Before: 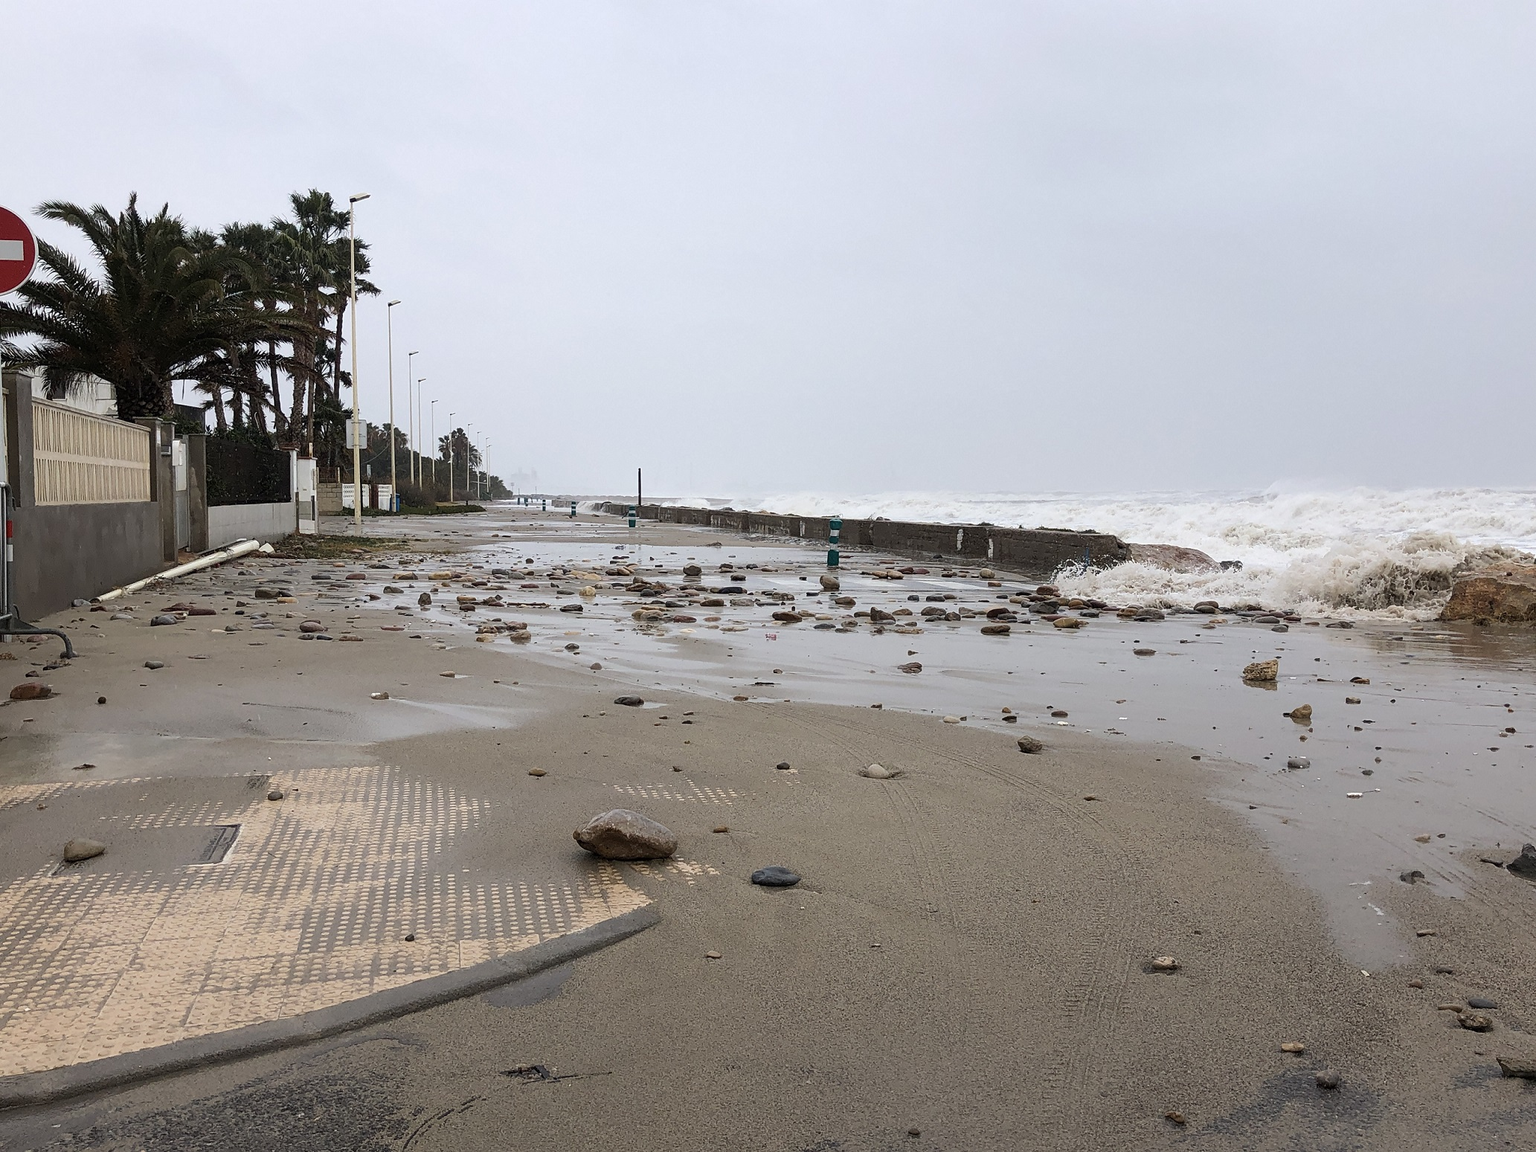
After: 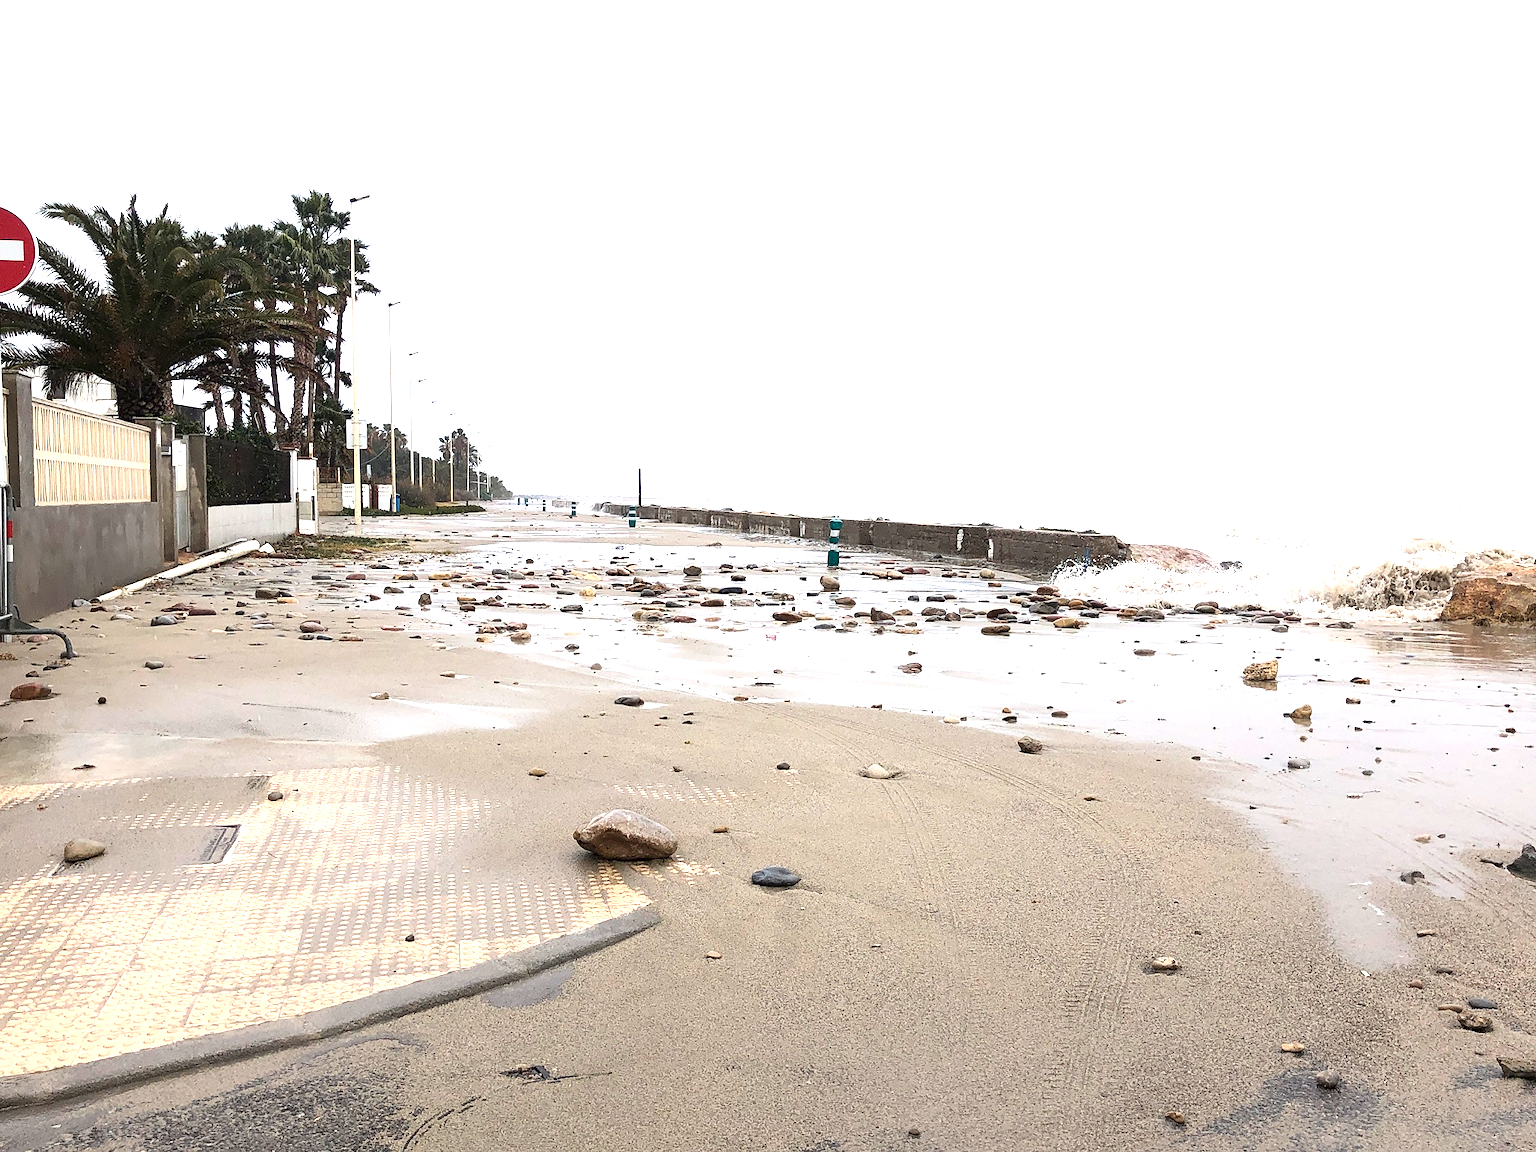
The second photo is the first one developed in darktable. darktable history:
exposure: black level correction 0, exposure 1.411 EV, compensate highlight preservation false
contrast brightness saturation: contrast 0.14
